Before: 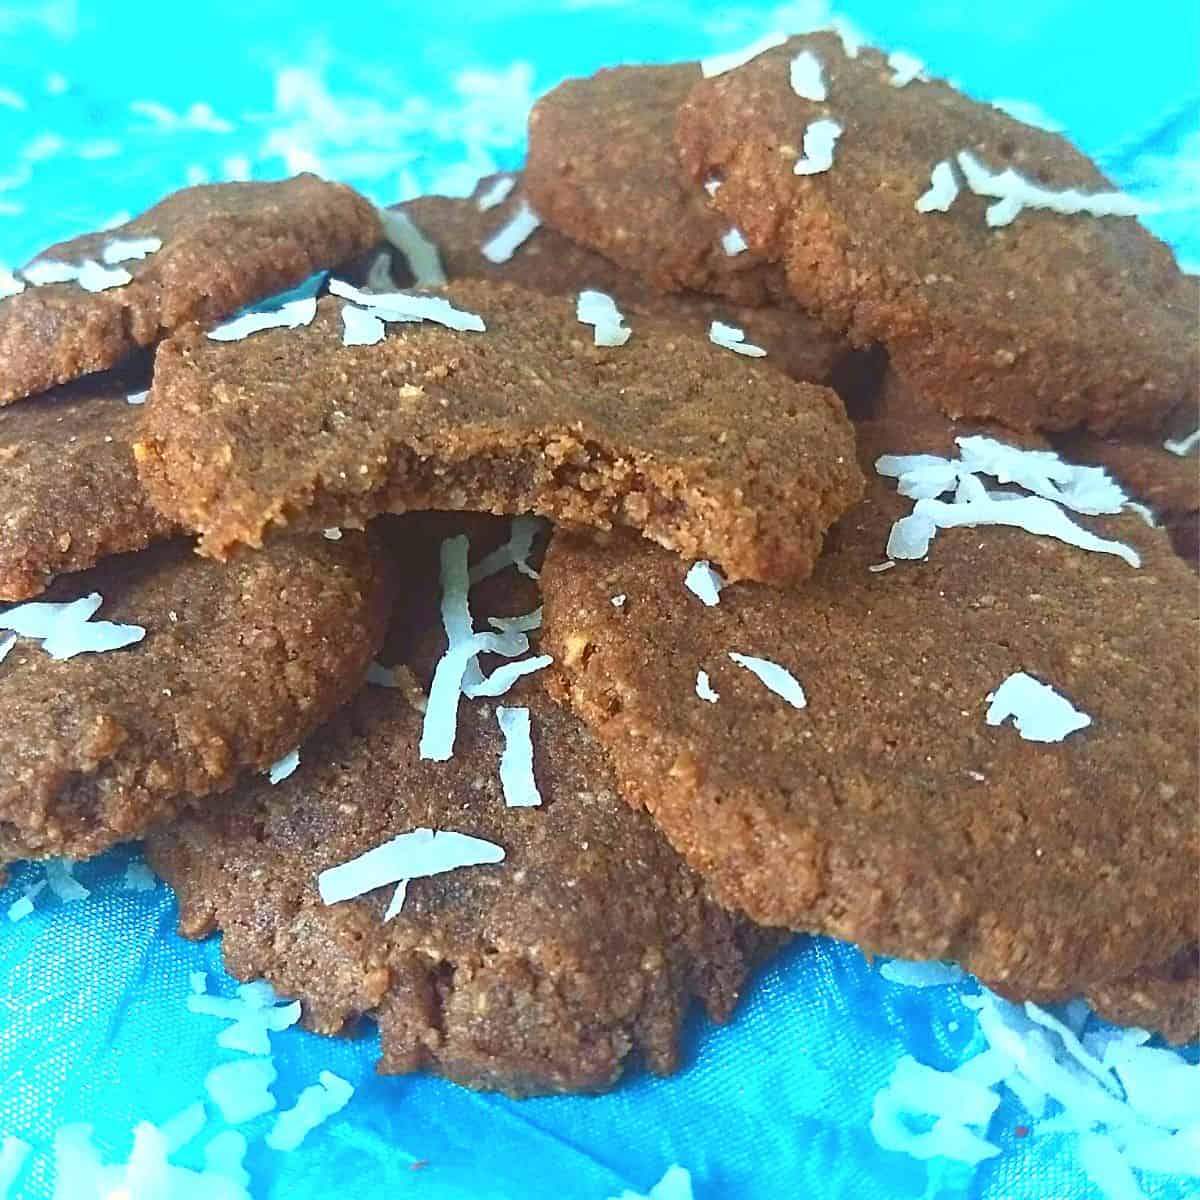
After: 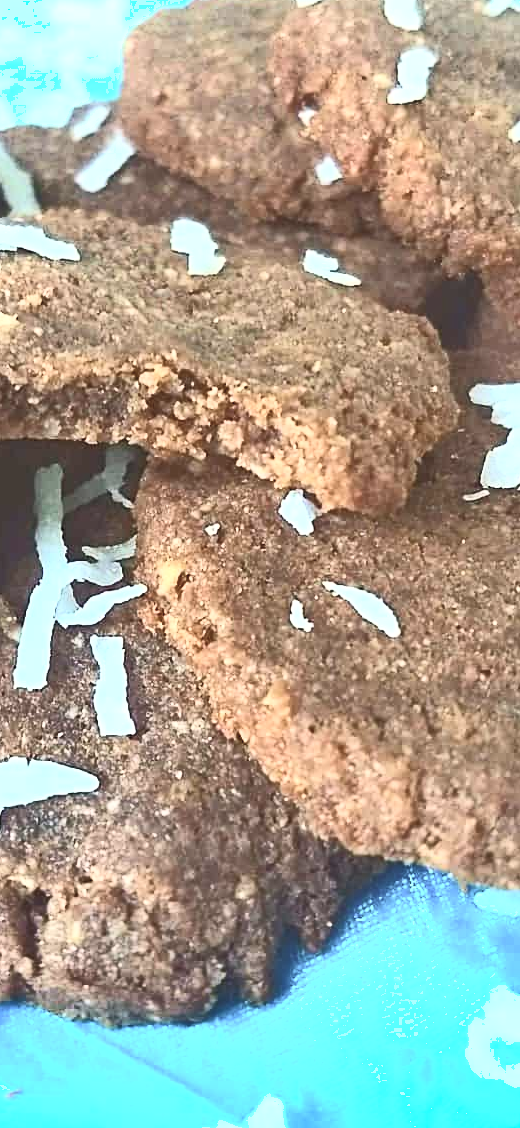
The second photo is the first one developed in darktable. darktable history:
crop: left 33.893%, top 5.963%, right 22.746%
contrast brightness saturation: contrast 0.448, brightness 0.557, saturation -0.181
shadows and highlights: shadows 11.6, white point adjustment 1.21, soften with gaussian
